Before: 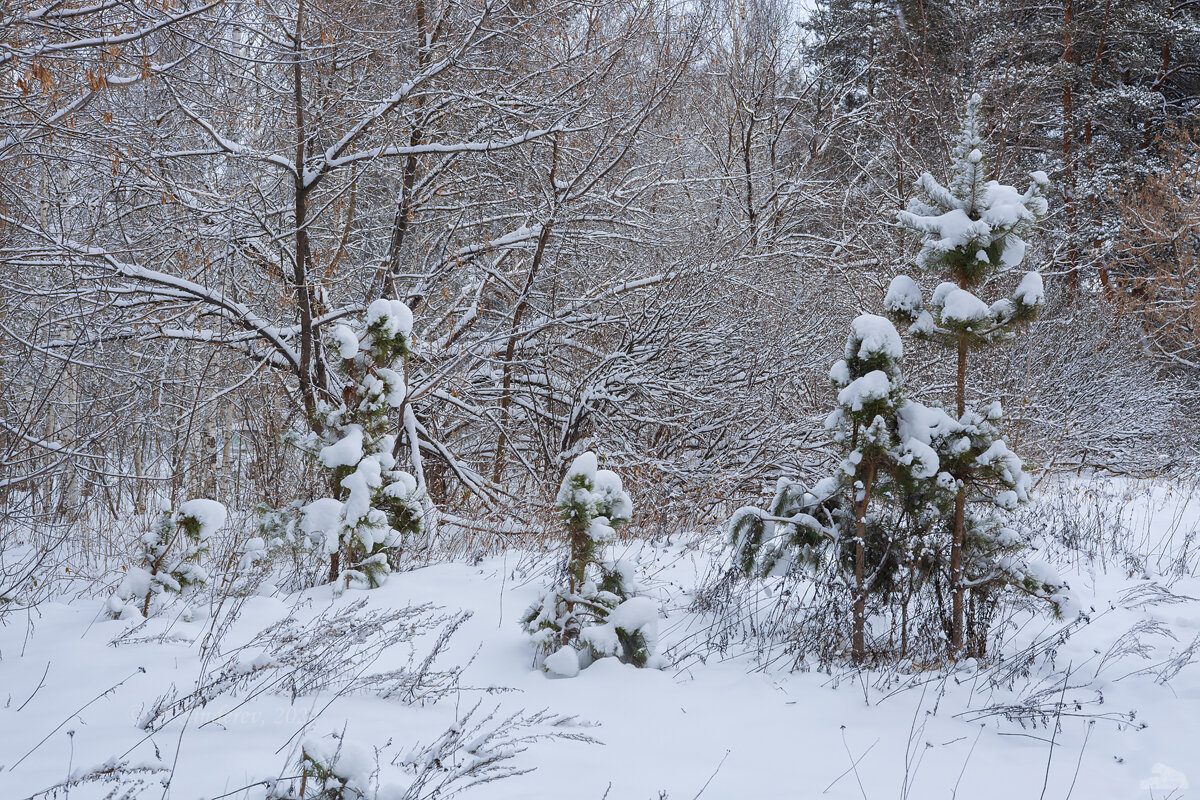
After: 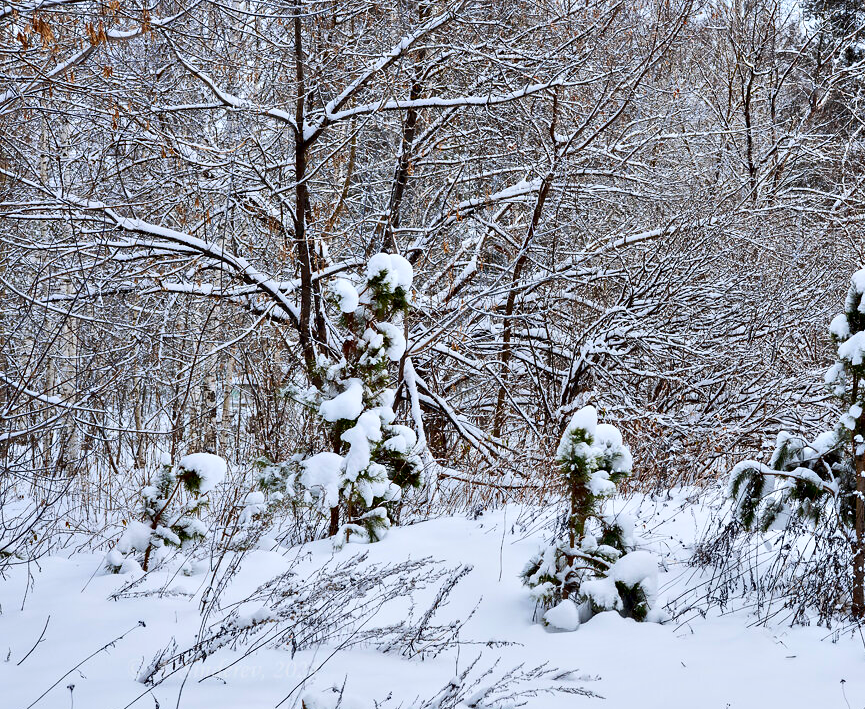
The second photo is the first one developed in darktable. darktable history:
crop: top 5.805%, right 27.897%, bottom 5.49%
contrast equalizer: octaves 7, y [[0.6 ×6], [0.55 ×6], [0 ×6], [0 ×6], [0 ×6]]
contrast brightness saturation: contrast 0.226, brightness 0.112, saturation 0.288
exposure: exposure -0.293 EV, compensate highlight preservation false
